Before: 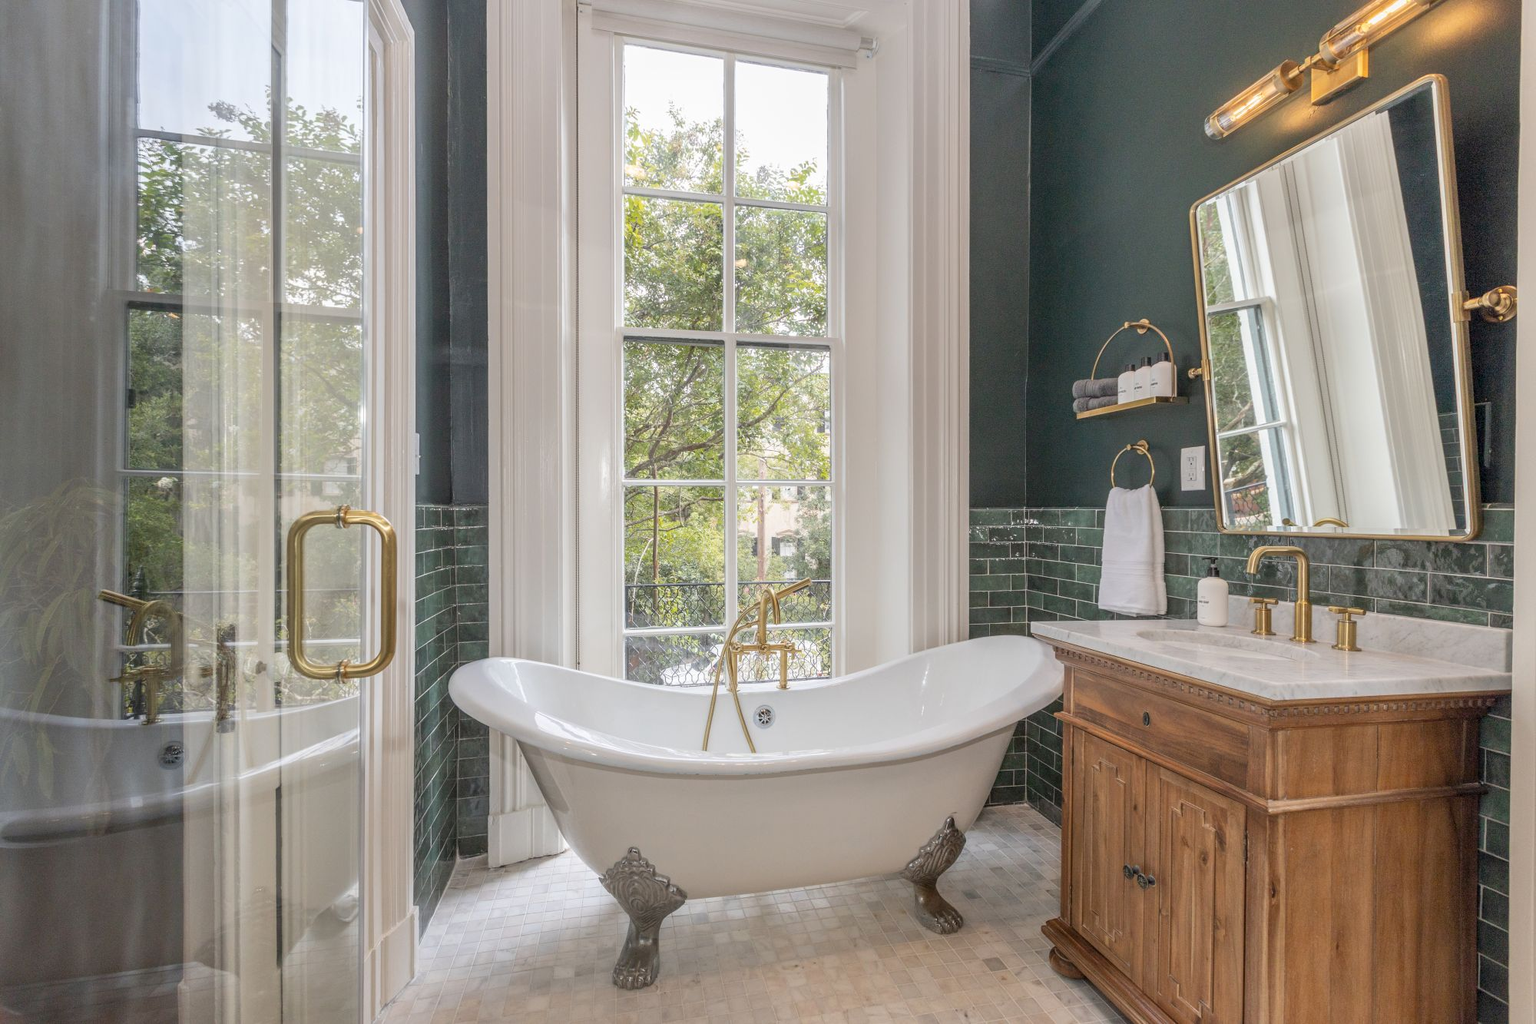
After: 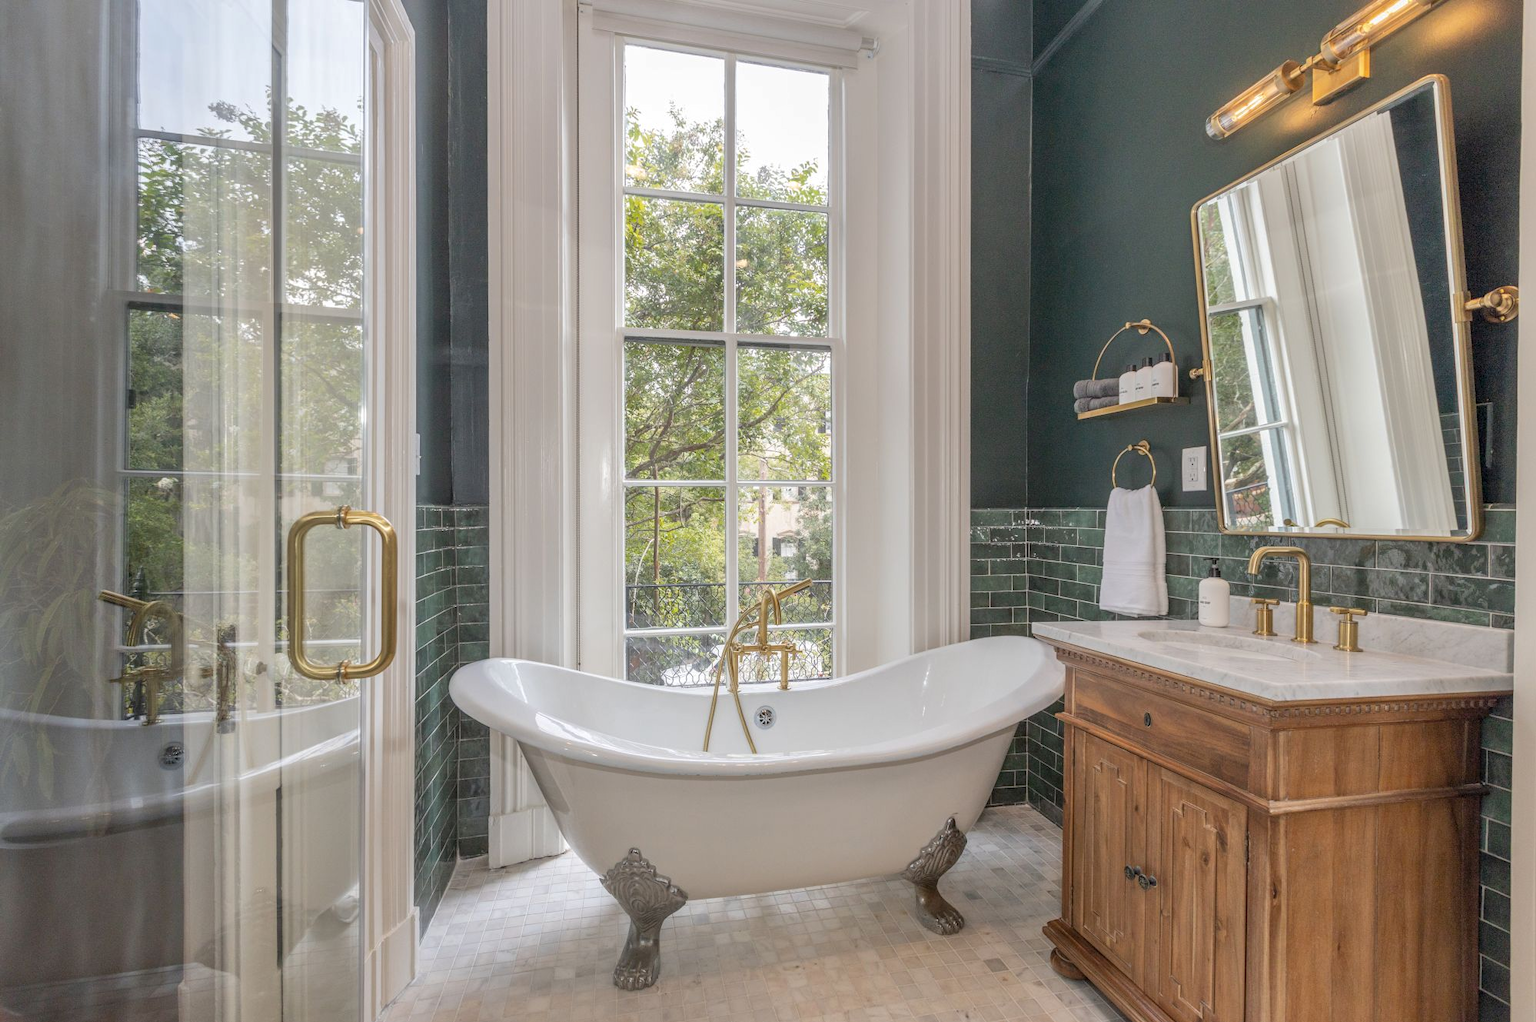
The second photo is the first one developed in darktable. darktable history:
shadows and highlights: shadows 10, white point adjustment 1, highlights -40
crop: top 0.05%, bottom 0.098%
